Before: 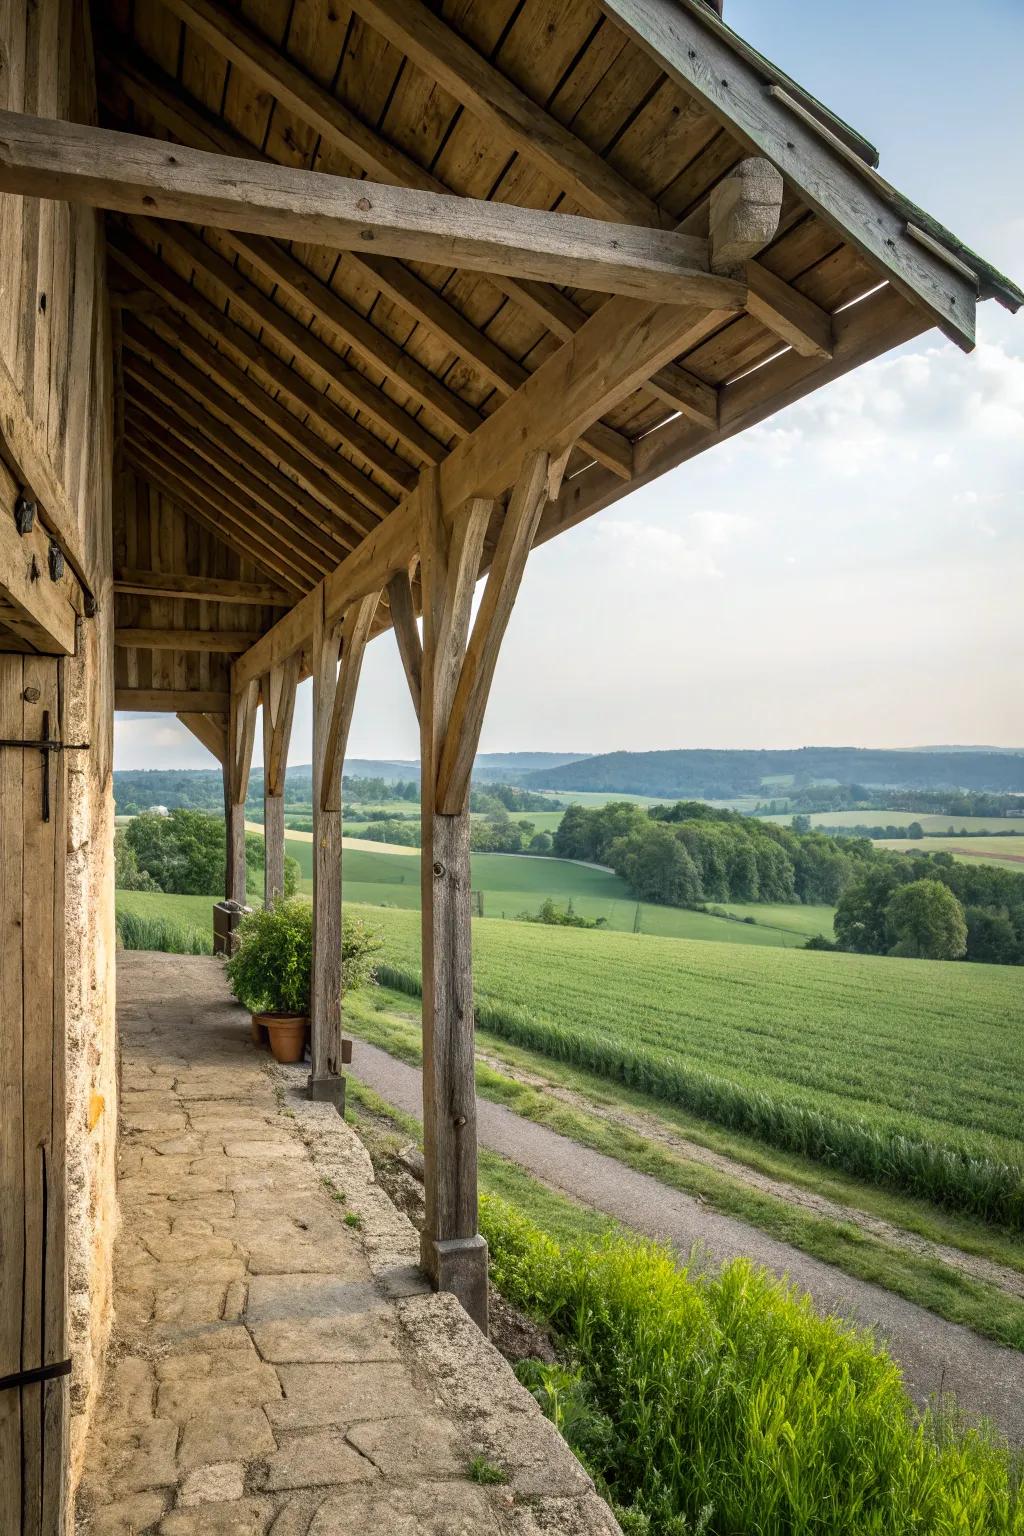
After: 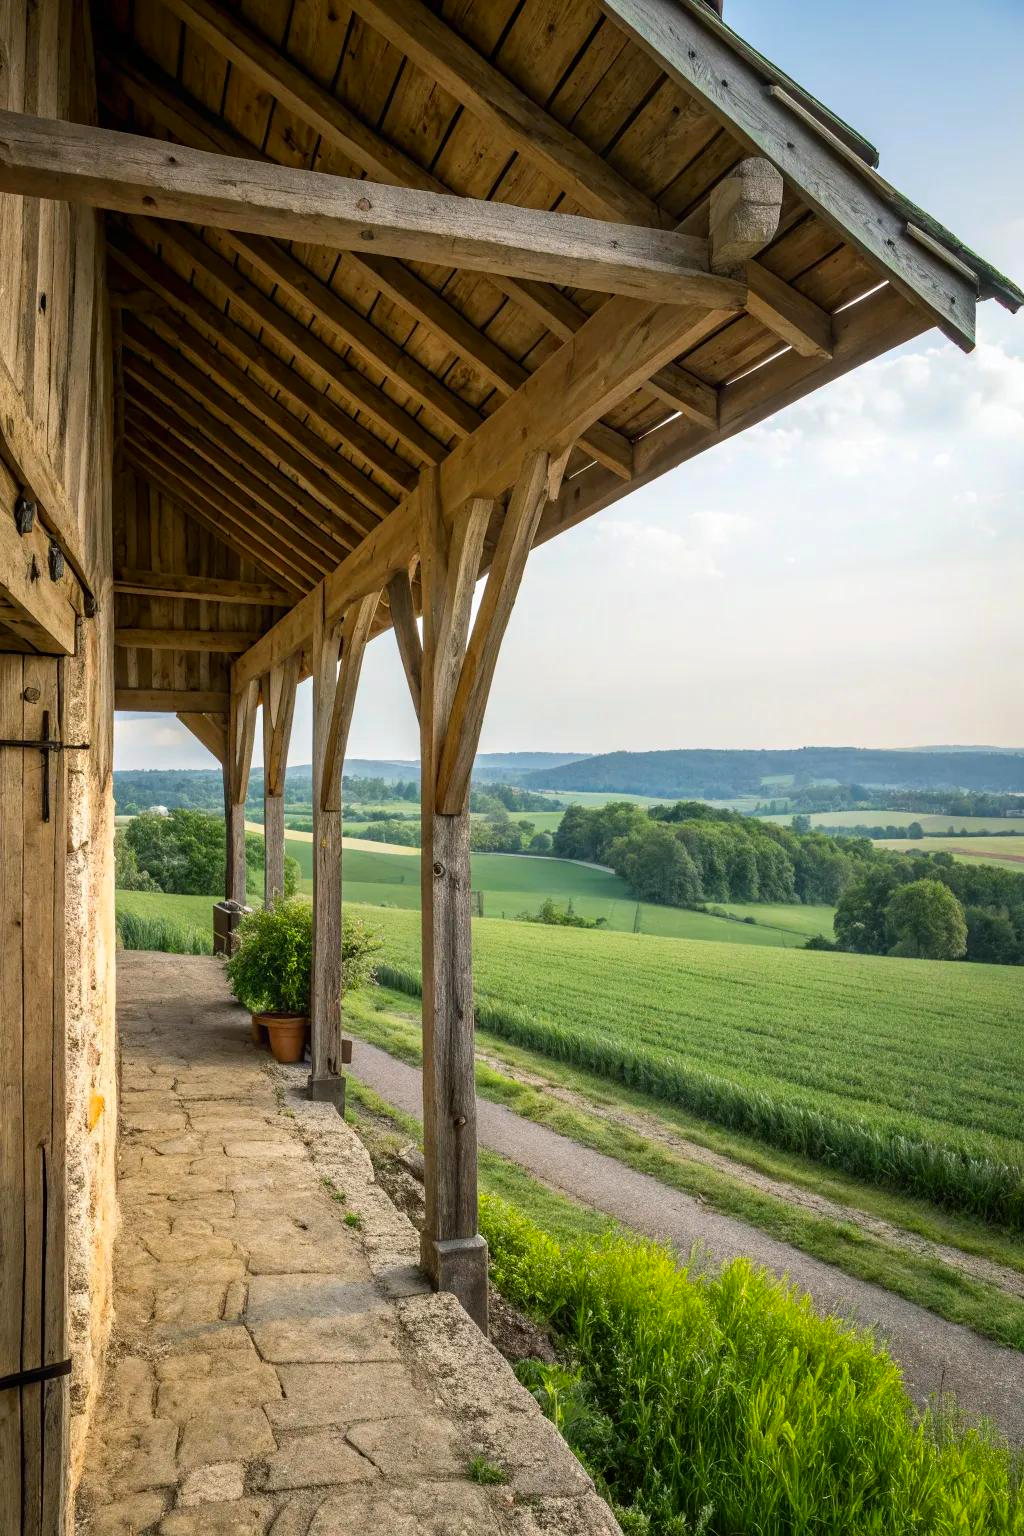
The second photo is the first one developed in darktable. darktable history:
exposure: compensate highlight preservation false
white balance: red 1, blue 1
contrast brightness saturation: contrast 0.04, saturation 0.16
